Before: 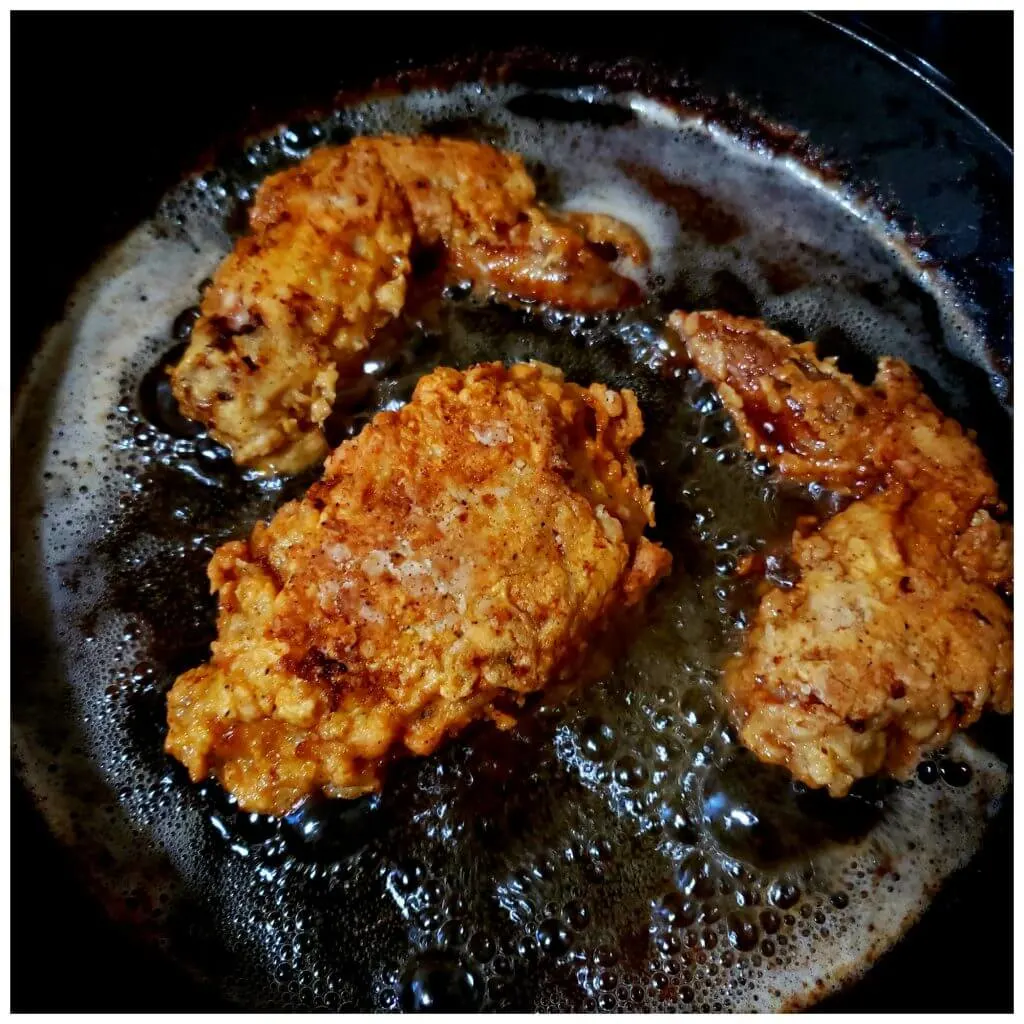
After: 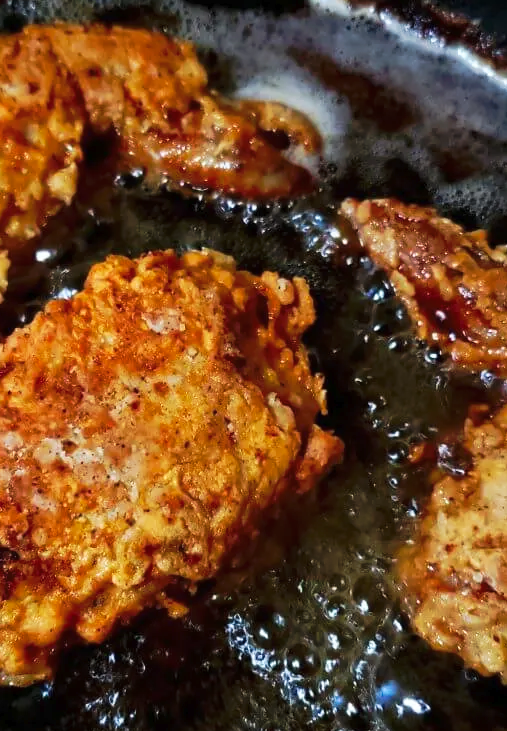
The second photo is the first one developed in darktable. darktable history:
crop: left 32.075%, top 10.976%, right 18.355%, bottom 17.596%
tone curve: curves: ch0 [(0, 0) (0.003, 0.009) (0.011, 0.019) (0.025, 0.034) (0.044, 0.057) (0.069, 0.082) (0.1, 0.104) (0.136, 0.131) (0.177, 0.165) (0.224, 0.212) (0.277, 0.279) (0.335, 0.342) (0.399, 0.401) (0.468, 0.477) (0.543, 0.572) (0.623, 0.675) (0.709, 0.772) (0.801, 0.85) (0.898, 0.942) (1, 1)], preserve colors none
tone equalizer: on, module defaults
